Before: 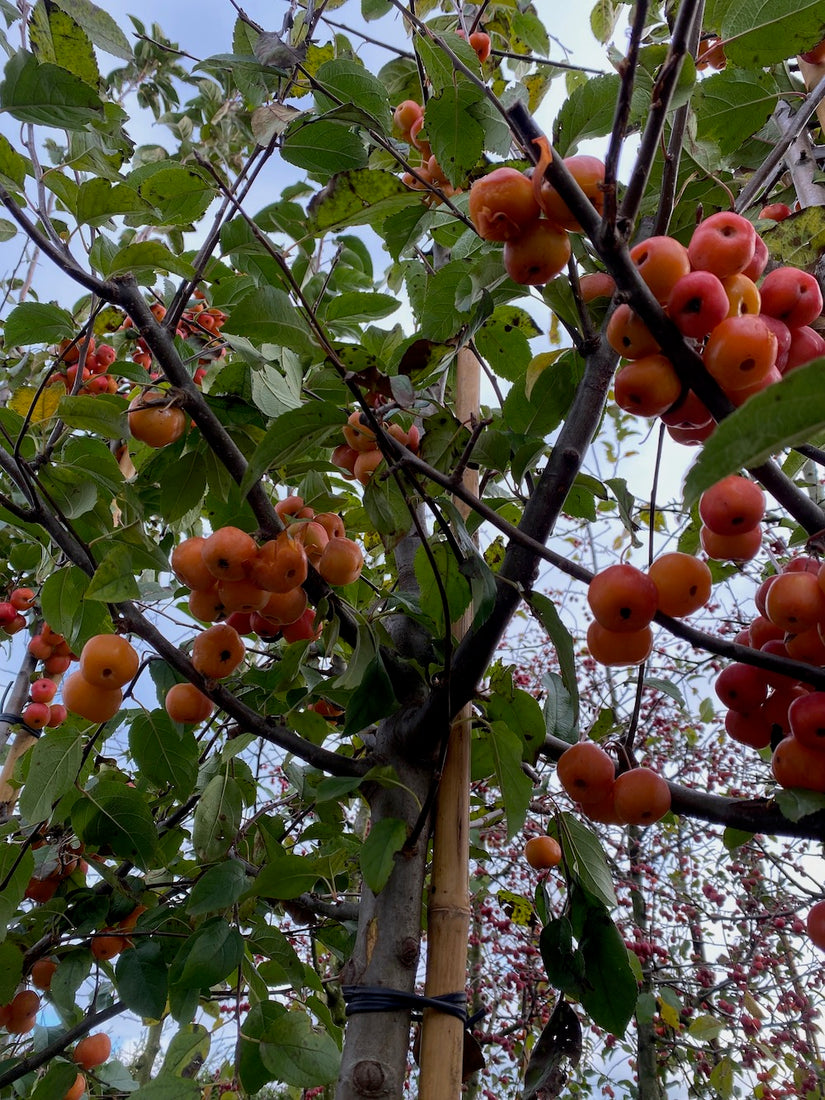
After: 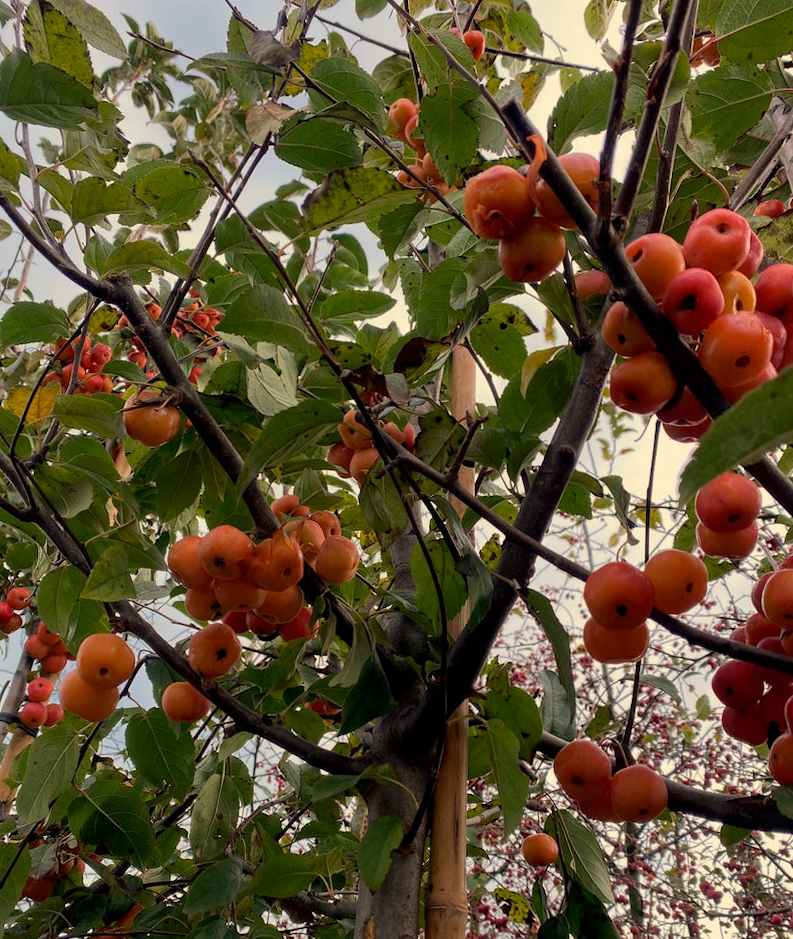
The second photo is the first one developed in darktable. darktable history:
crop and rotate: angle 0.2°, left 0.275%, right 3.127%, bottom 14.18%
white balance: red 1.123, blue 0.83
